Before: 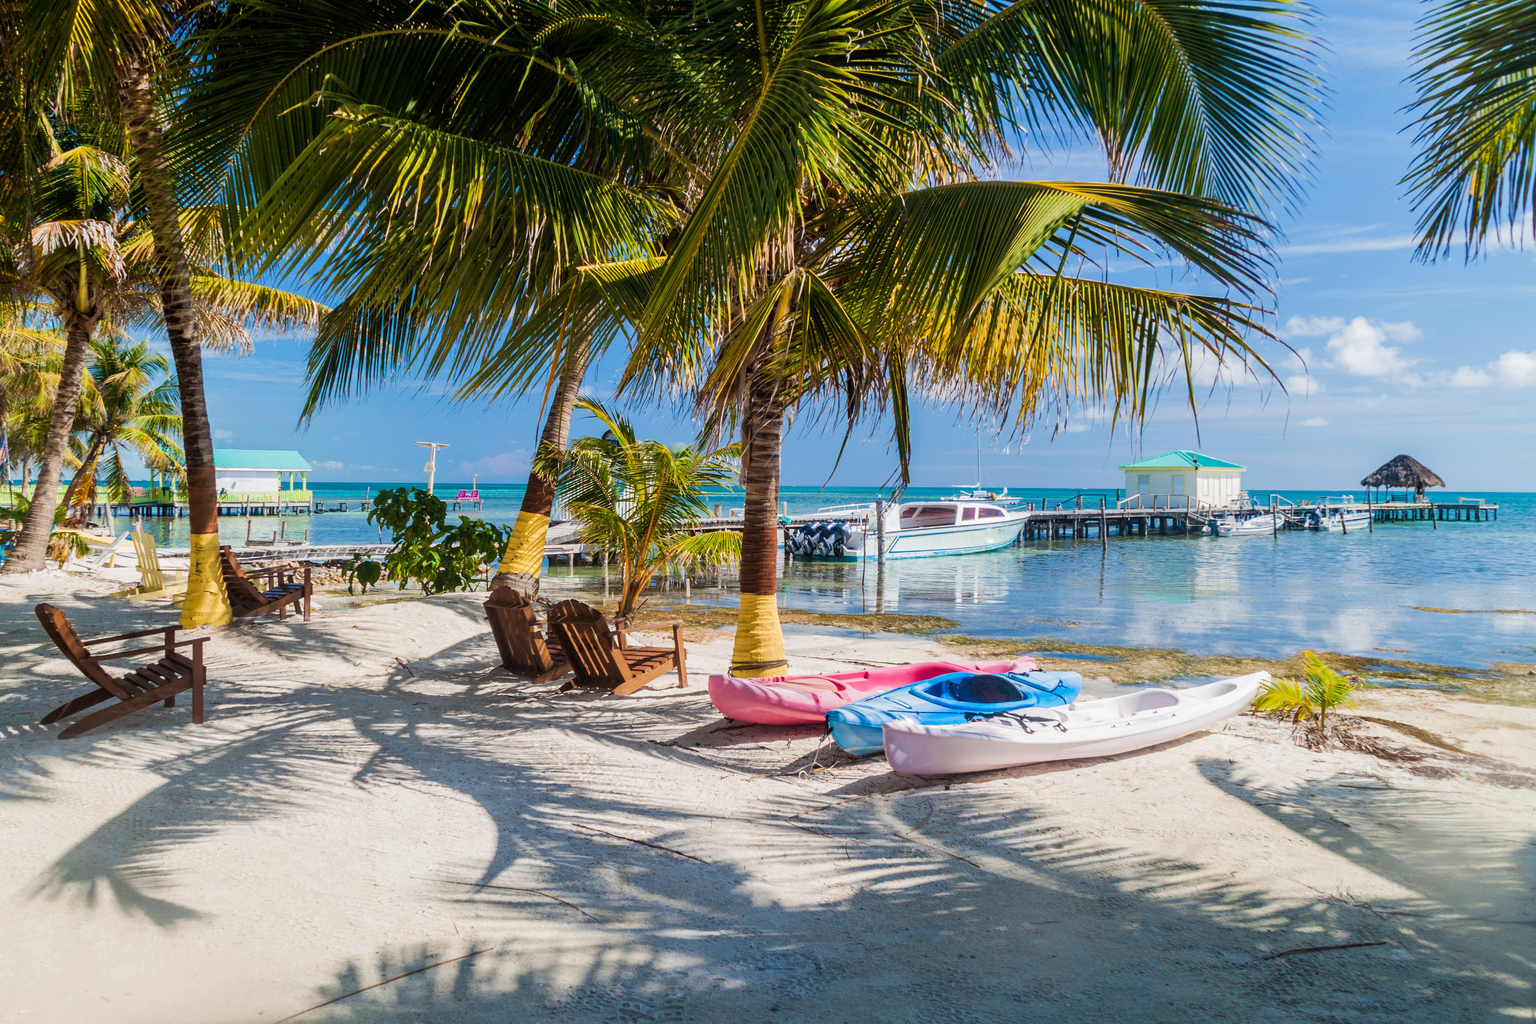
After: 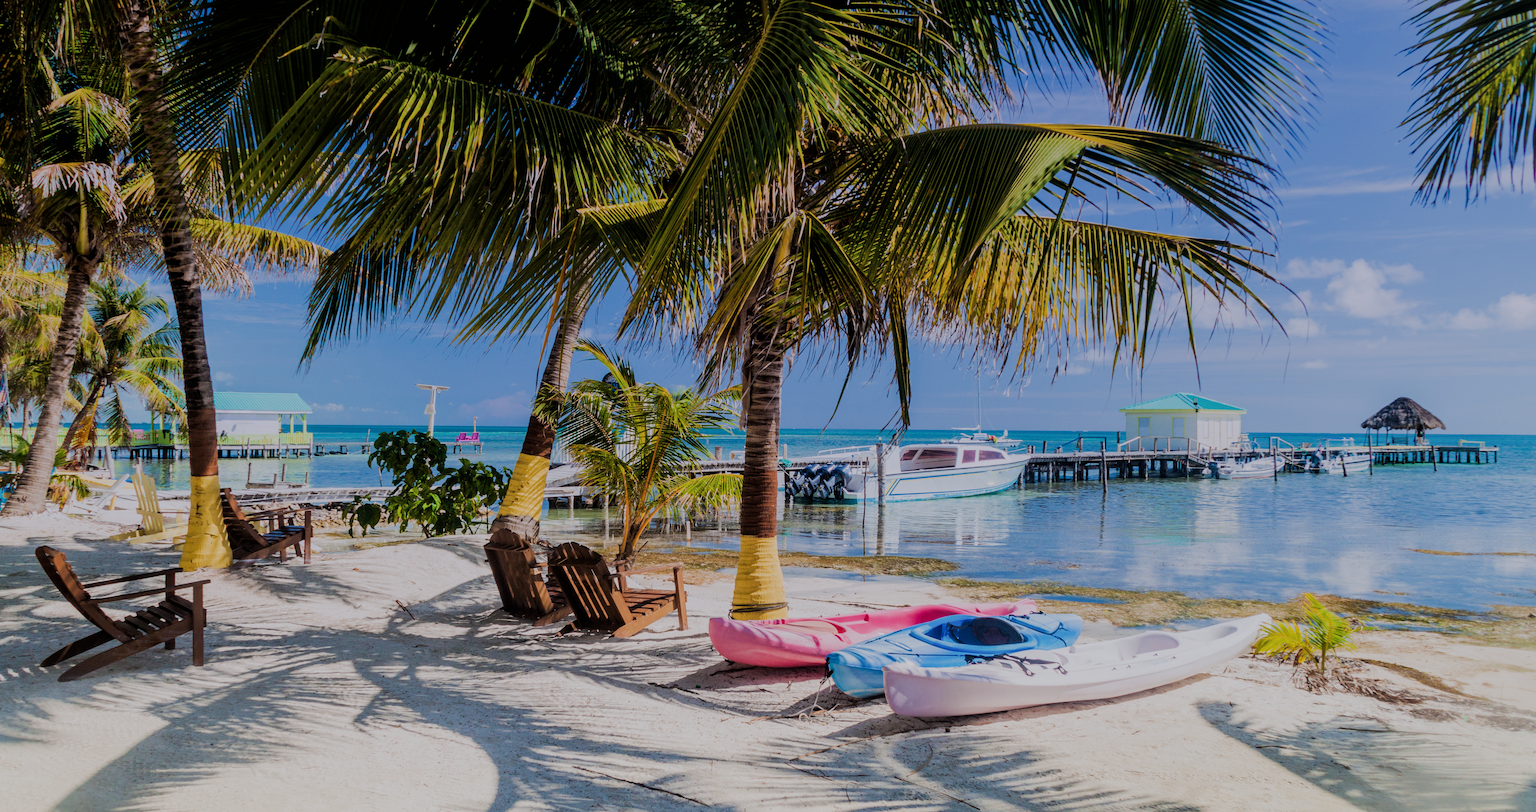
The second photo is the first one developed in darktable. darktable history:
exposure: compensate highlight preservation false
filmic rgb: black relative exposure -6.98 EV, white relative exposure 5.63 EV, hardness 2.86
graduated density: hue 238.83°, saturation 50%
crop and rotate: top 5.667%, bottom 14.937%
